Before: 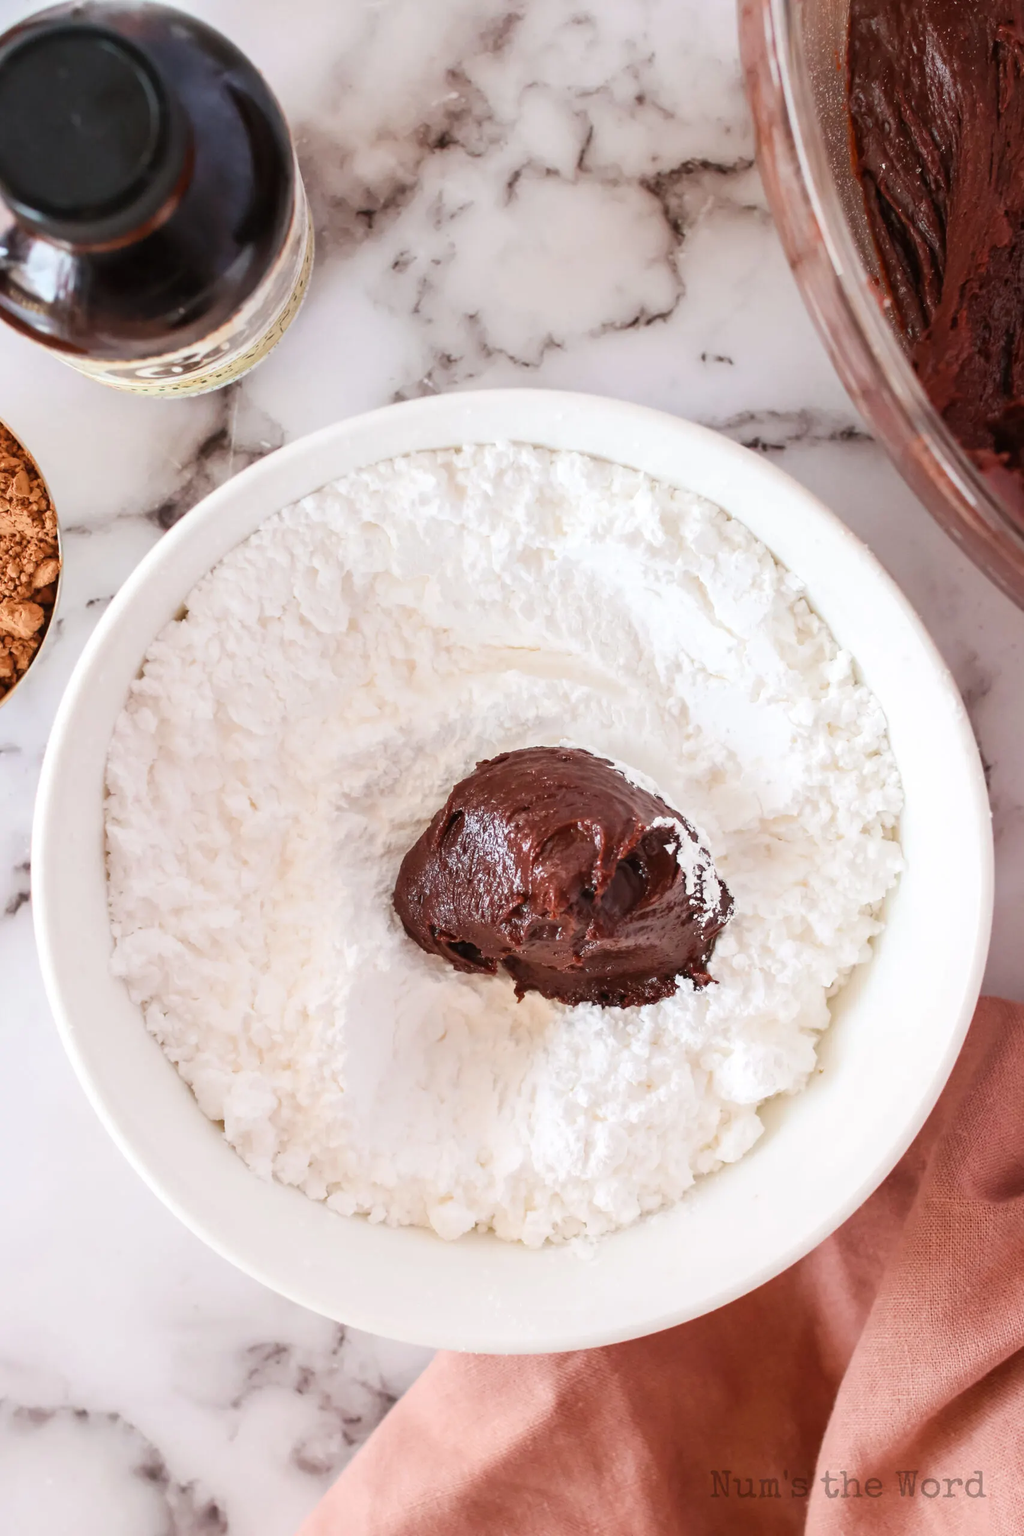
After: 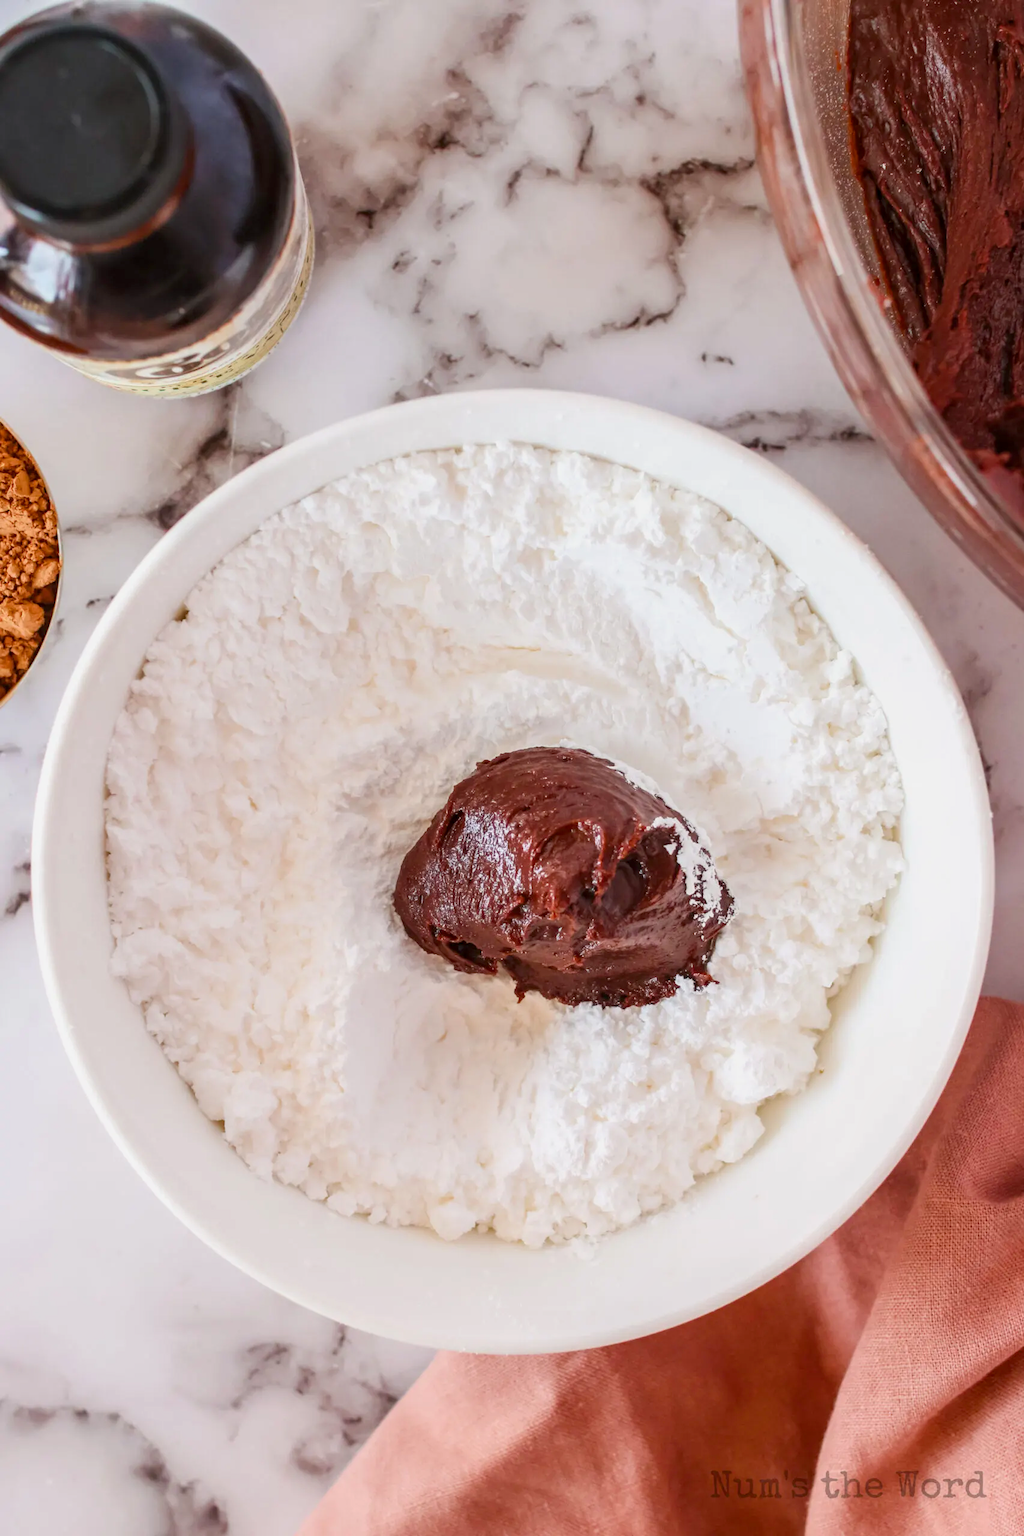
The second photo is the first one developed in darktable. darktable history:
color balance rgb: perceptual saturation grading › global saturation 19.39%, contrast -9.525%
local contrast: on, module defaults
